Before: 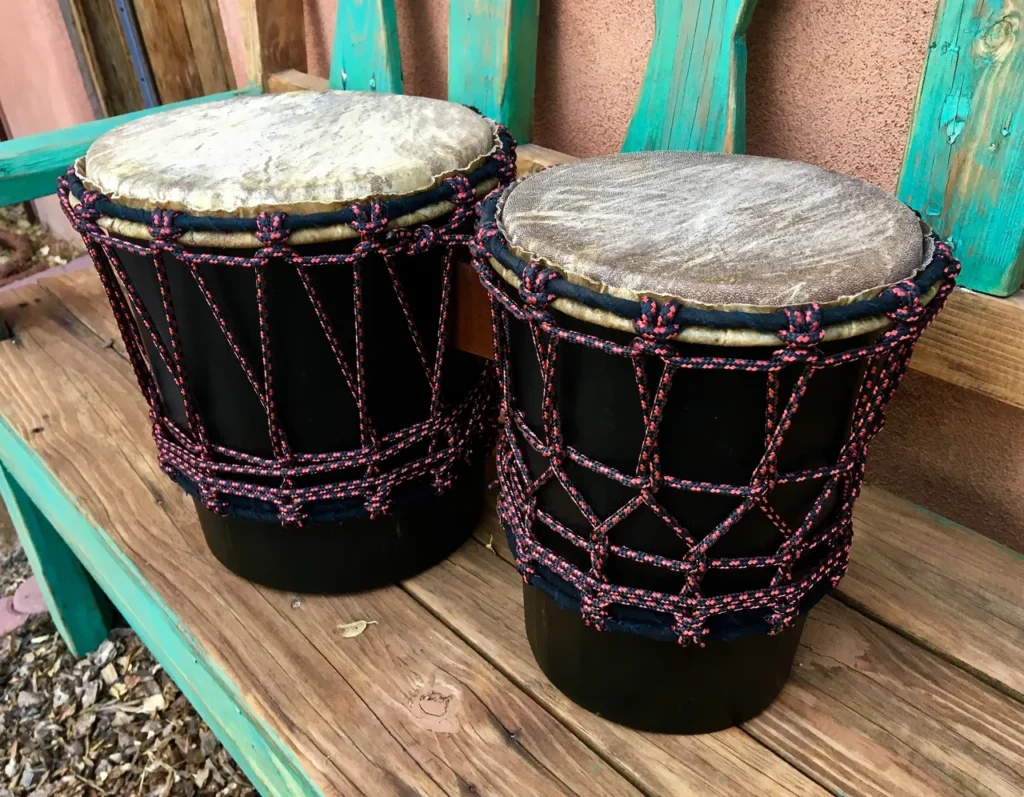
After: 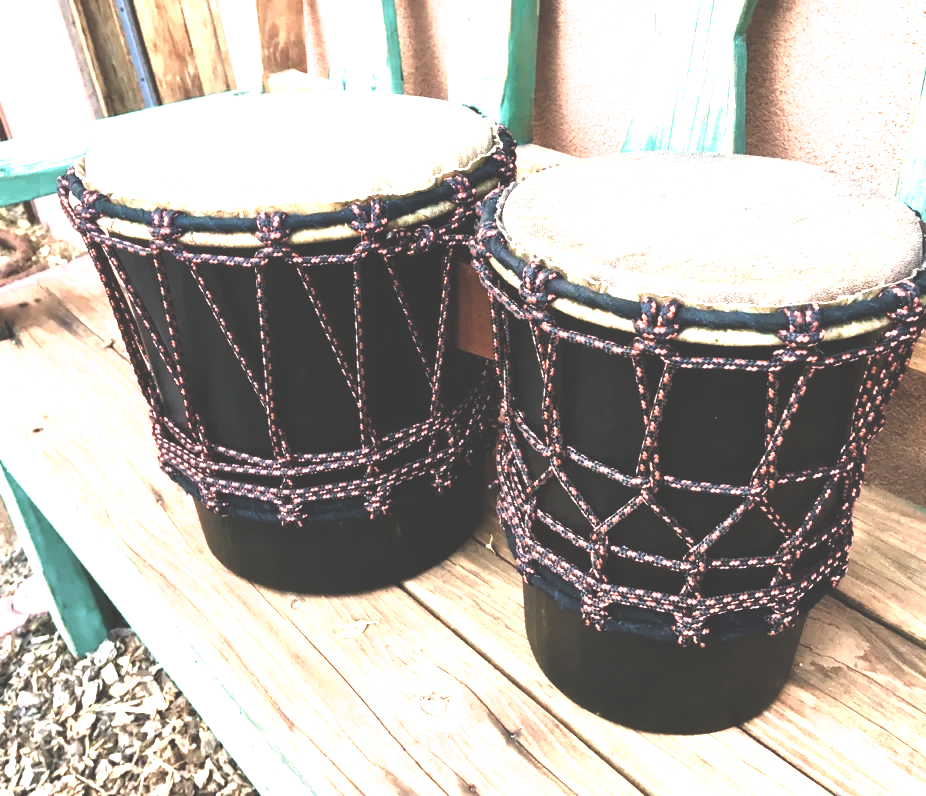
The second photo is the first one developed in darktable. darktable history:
exposure: black level correction -0.023, exposure 1.397 EV, compensate highlight preservation false
crop: right 9.509%, bottom 0.031%
filmic rgb: black relative exposure -9.08 EV, white relative exposure 2.3 EV, hardness 7.49
color zones: curves: ch0 [(0.018, 0.548) (0.197, 0.654) (0.425, 0.447) (0.605, 0.658) (0.732, 0.579)]; ch1 [(0.105, 0.531) (0.224, 0.531) (0.386, 0.39) (0.618, 0.456) (0.732, 0.456) (0.956, 0.421)]; ch2 [(0.039, 0.583) (0.215, 0.465) (0.399, 0.544) (0.465, 0.548) (0.614, 0.447) (0.724, 0.43) (0.882, 0.623) (0.956, 0.632)]
